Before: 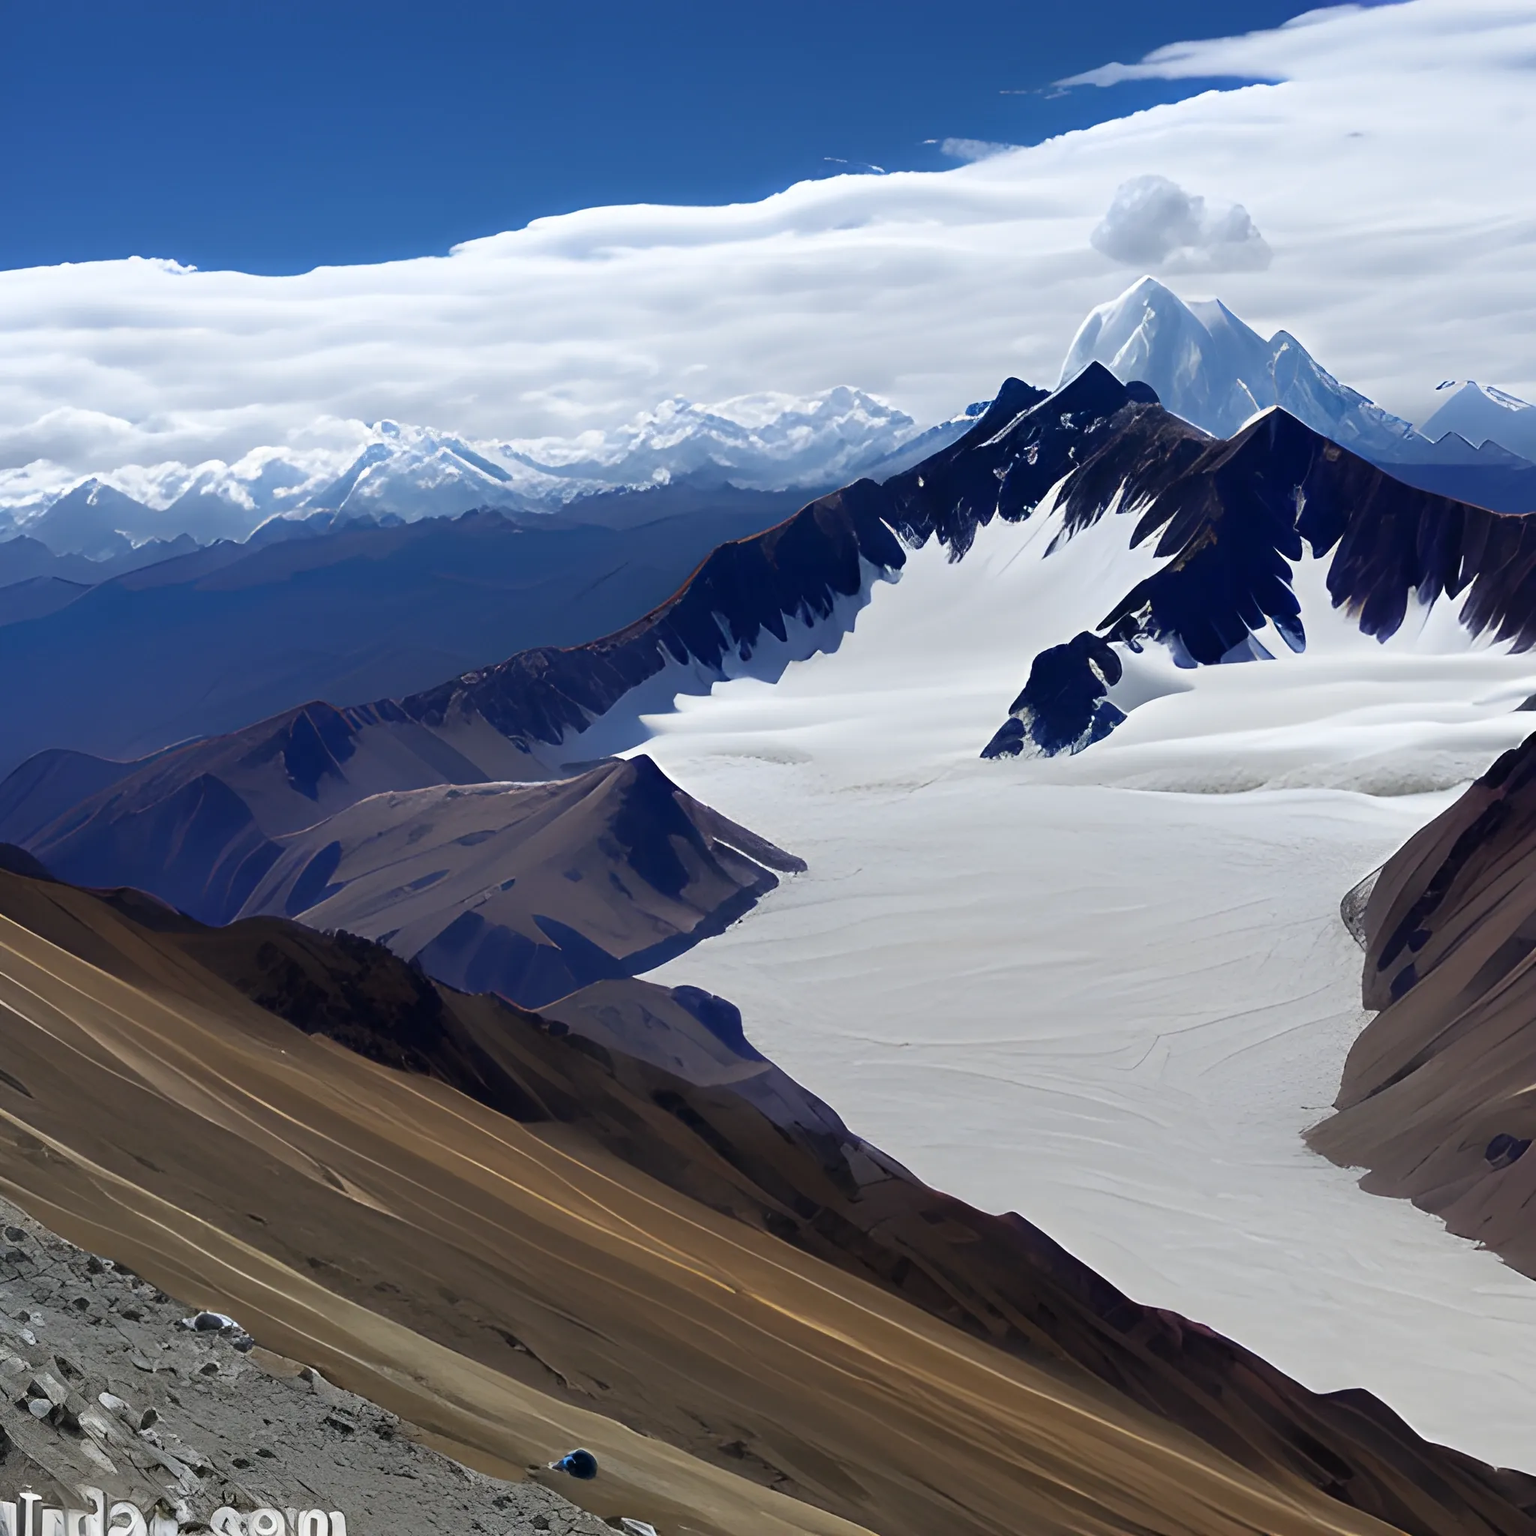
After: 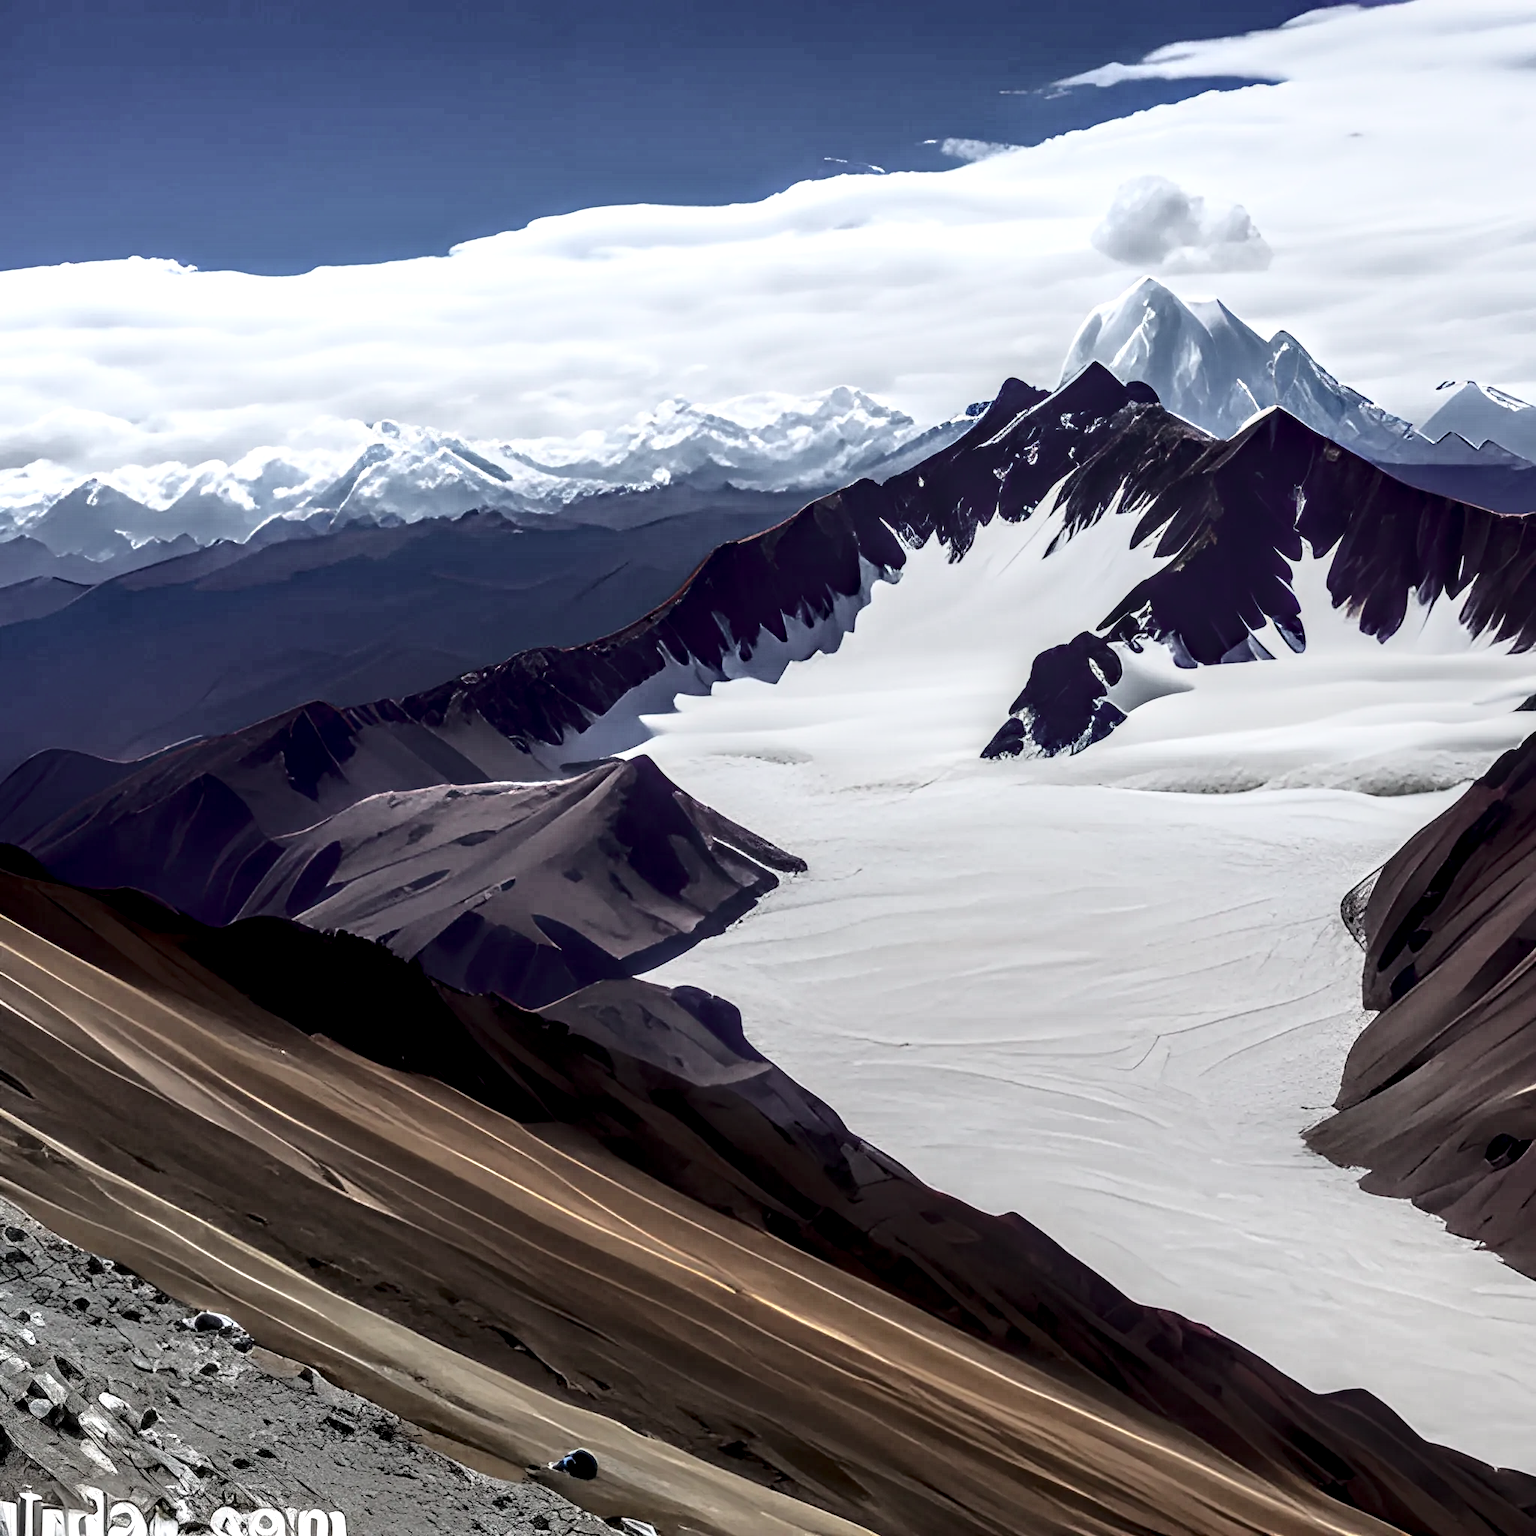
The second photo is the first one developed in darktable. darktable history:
tone curve: curves: ch0 [(0, 0.032) (0.094, 0.08) (0.265, 0.208) (0.41, 0.417) (0.498, 0.496) (0.638, 0.673) (0.819, 0.841) (0.96, 0.899)]; ch1 [(0, 0) (0.161, 0.092) (0.37, 0.302) (0.417, 0.434) (0.495, 0.498) (0.576, 0.589) (0.725, 0.765) (1, 1)]; ch2 [(0, 0) (0.352, 0.403) (0.45, 0.469) (0.521, 0.515) (0.59, 0.579) (1, 1)], color space Lab, independent channels, preserve colors none
local contrast: highlights 20%, detail 197%
